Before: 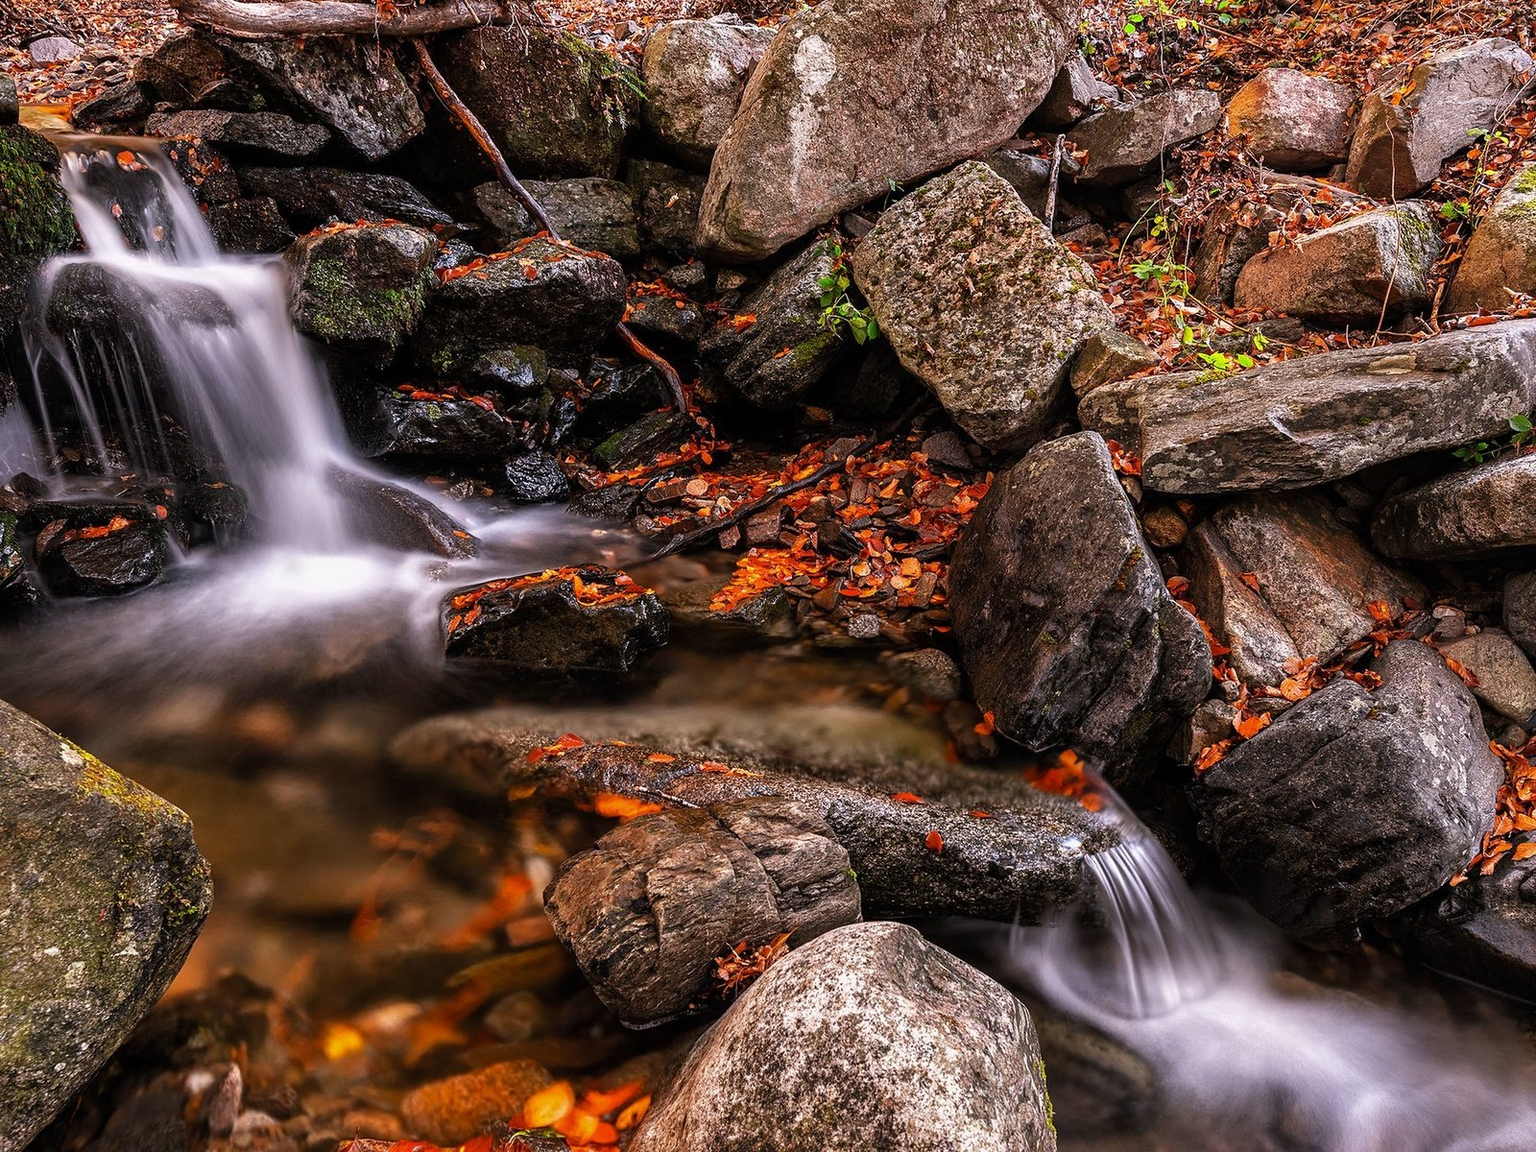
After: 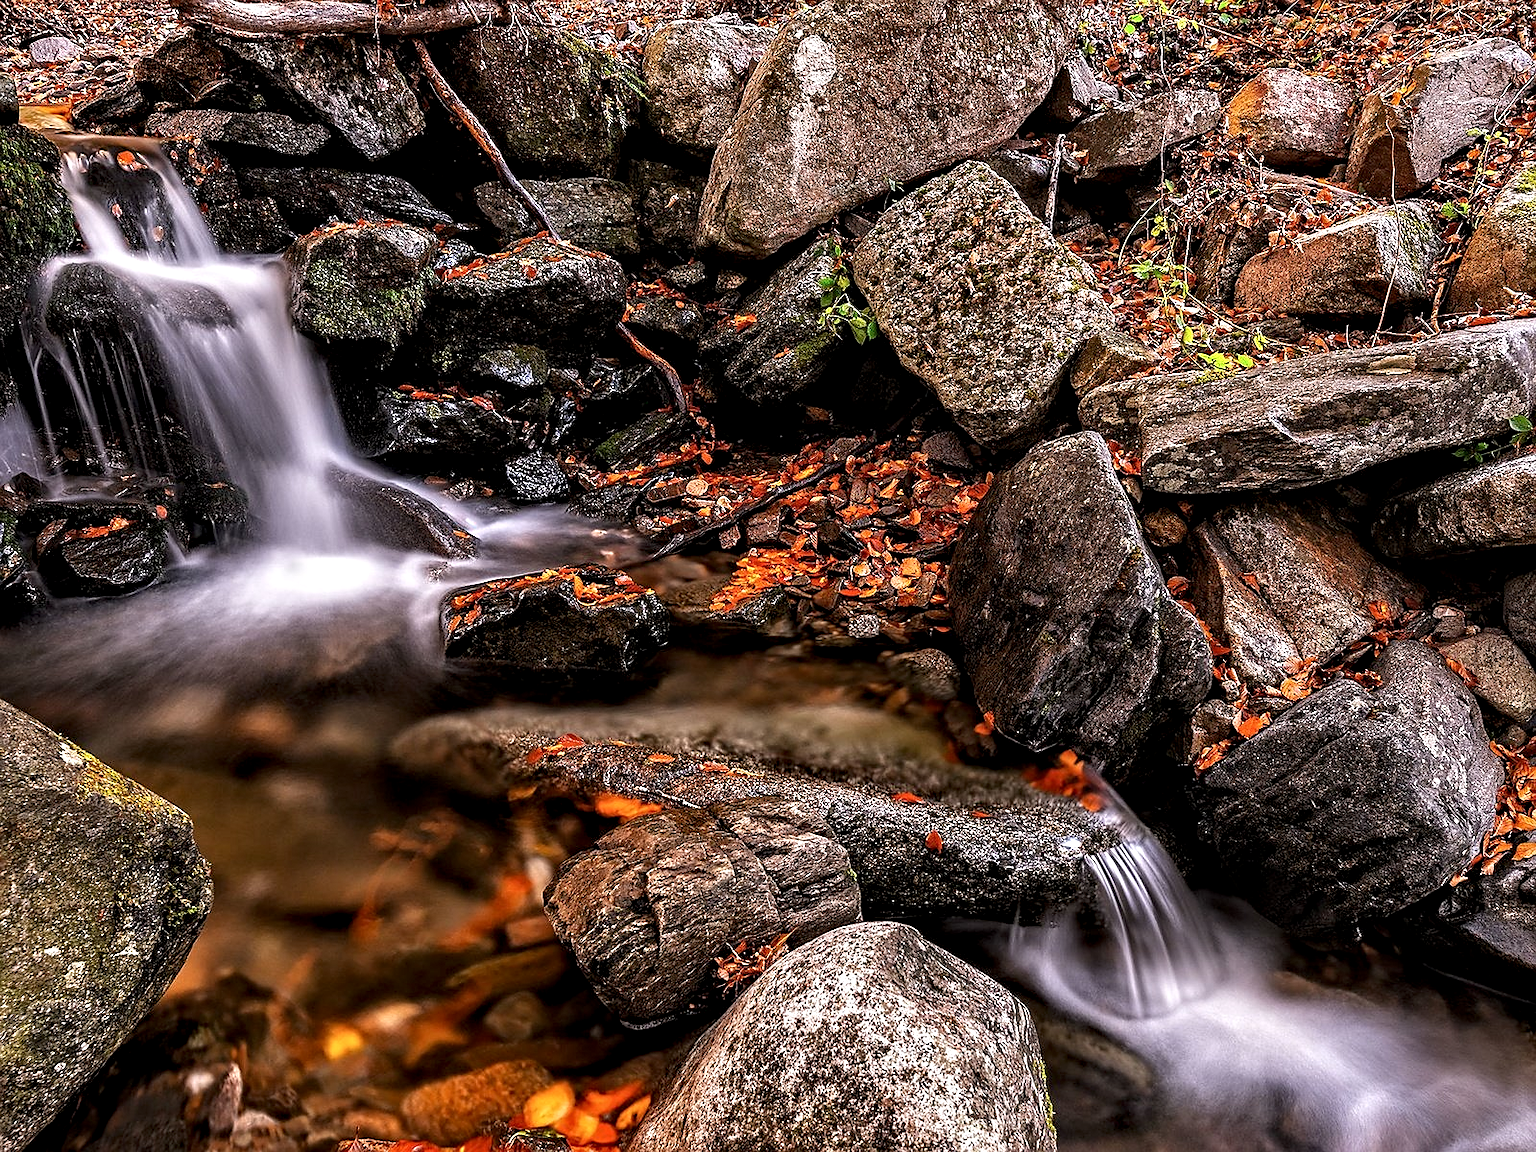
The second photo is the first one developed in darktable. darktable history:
exposure: black level correction 0.002, compensate highlight preservation false
contrast equalizer: octaves 7, y [[0.51, 0.537, 0.559, 0.574, 0.599, 0.618], [0.5 ×6], [0.5 ×6], [0 ×6], [0 ×6]]
sharpen: radius 1.039, threshold 1.124
